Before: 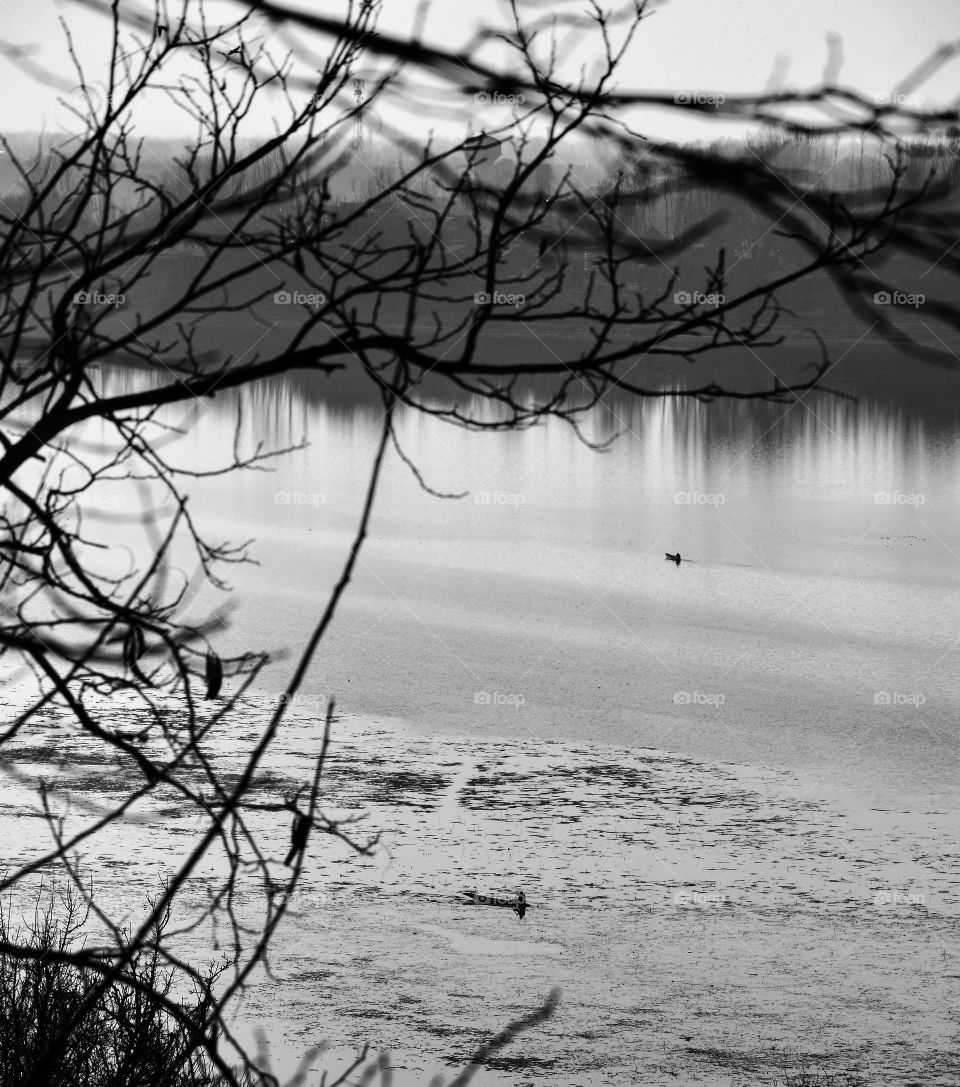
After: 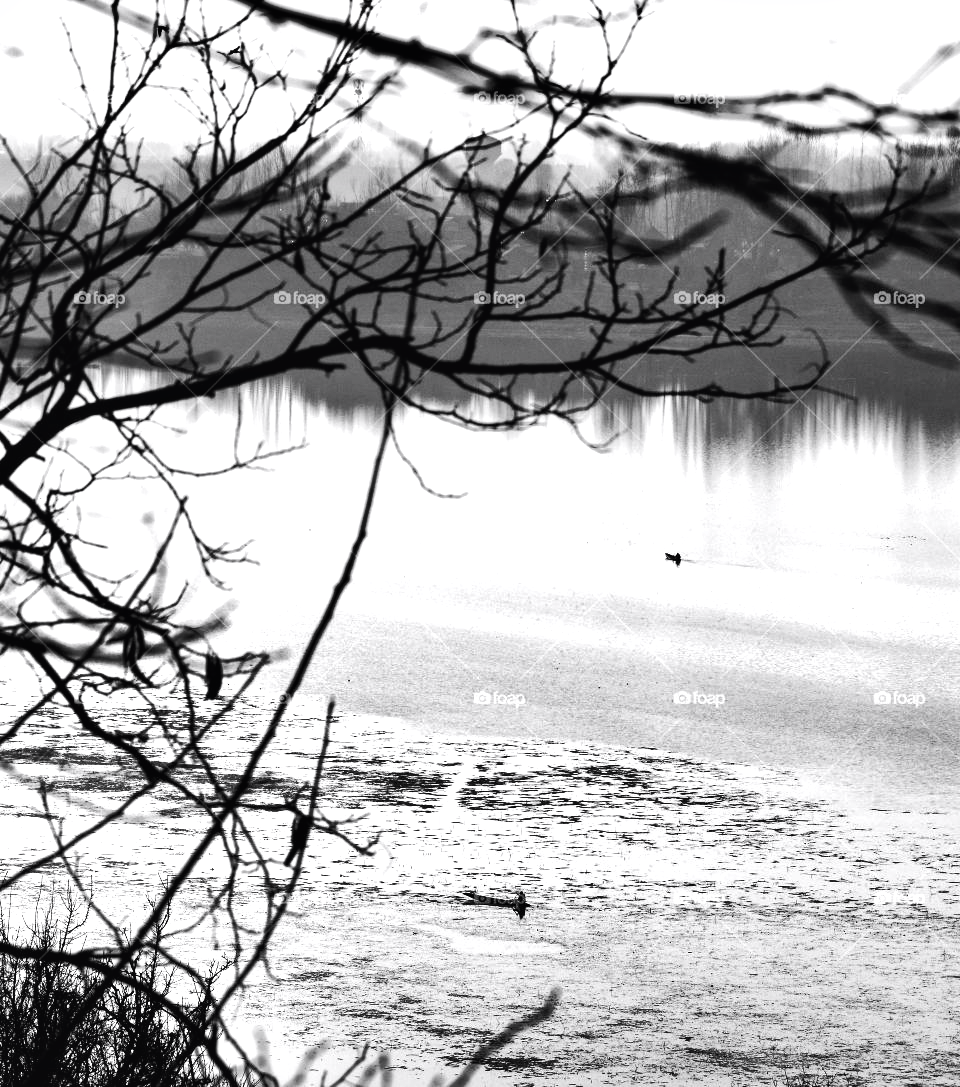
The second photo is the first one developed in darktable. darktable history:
tone curve: curves: ch0 [(0, 0.018) (0.061, 0.041) (0.205, 0.191) (0.289, 0.292) (0.39, 0.424) (0.493, 0.551) (0.666, 0.743) (0.795, 0.841) (1, 0.998)]; ch1 [(0, 0) (0.385, 0.343) (0.439, 0.415) (0.494, 0.498) (0.501, 0.501) (0.51, 0.496) (0.548, 0.554) (0.586, 0.61) (0.684, 0.658) (0.783, 0.804) (1, 1)]; ch2 [(0, 0) (0.304, 0.31) (0.403, 0.399) (0.441, 0.428) (0.47, 0.469) (0.498, 0.496) (0.524, 0.538) (0.566, 0.588) (0.648, 0.665) (0.697, 0.699) (1, 1)], color space Lab, independent channels, preserve colors none
shadows and highlights: shadows 60.91, shadows color adjustment 97.67%, soften with gaussian
exposure: black level correction 0.001, exposure 1.035 EV, compensate highlight preservation false
velvia: strength 15.25%
